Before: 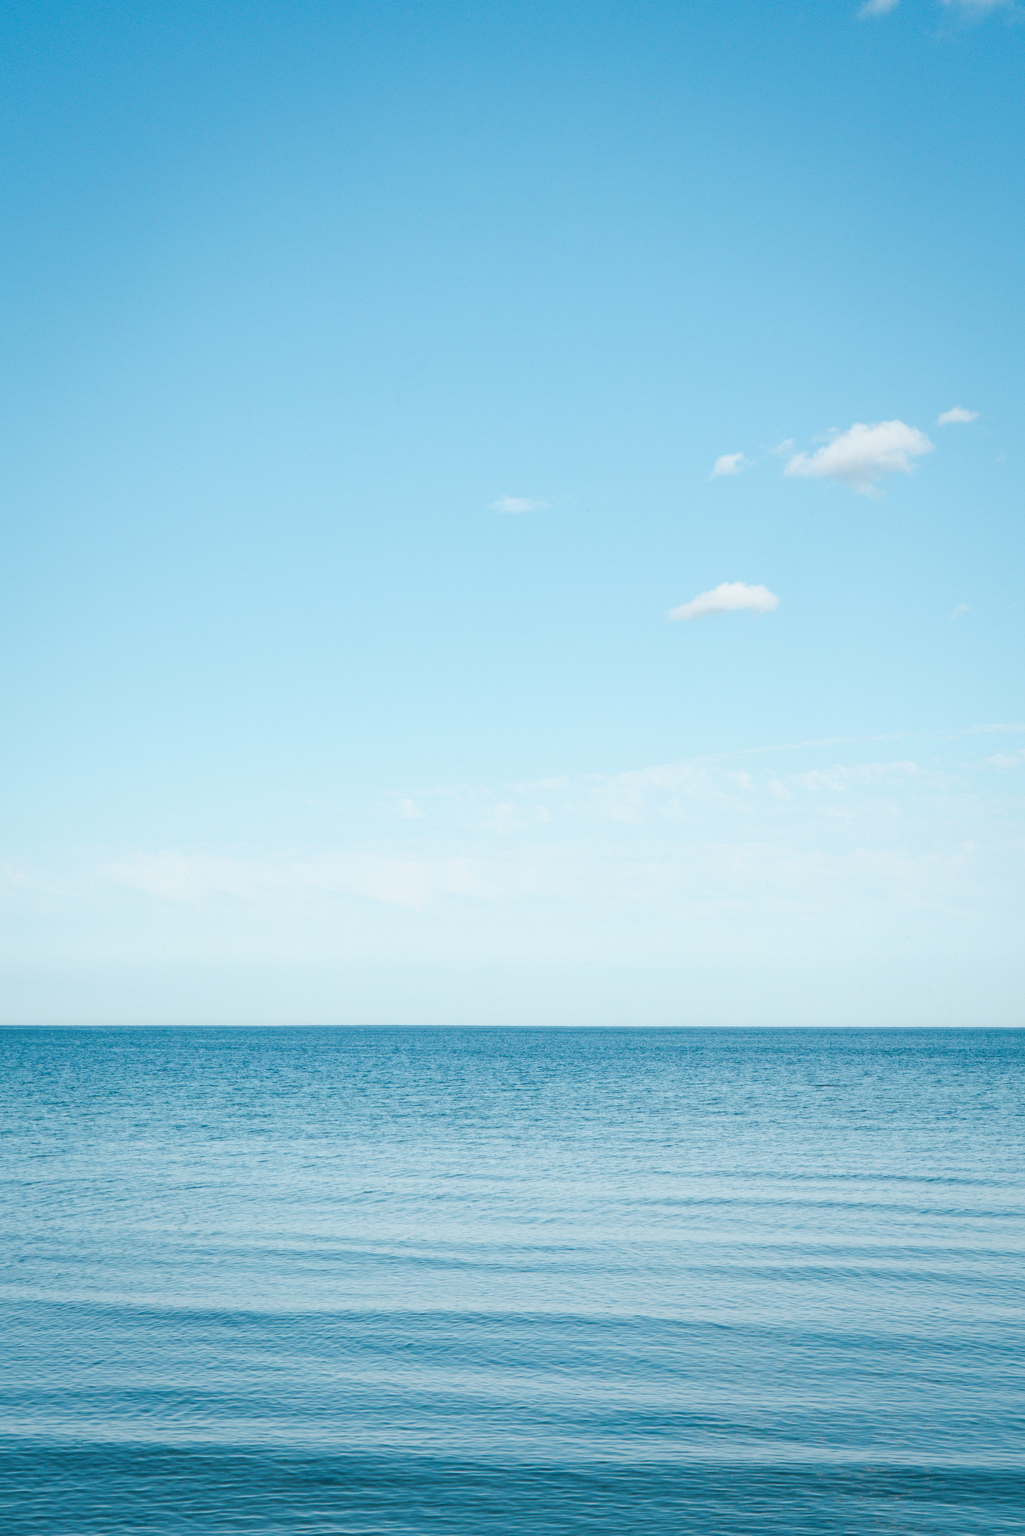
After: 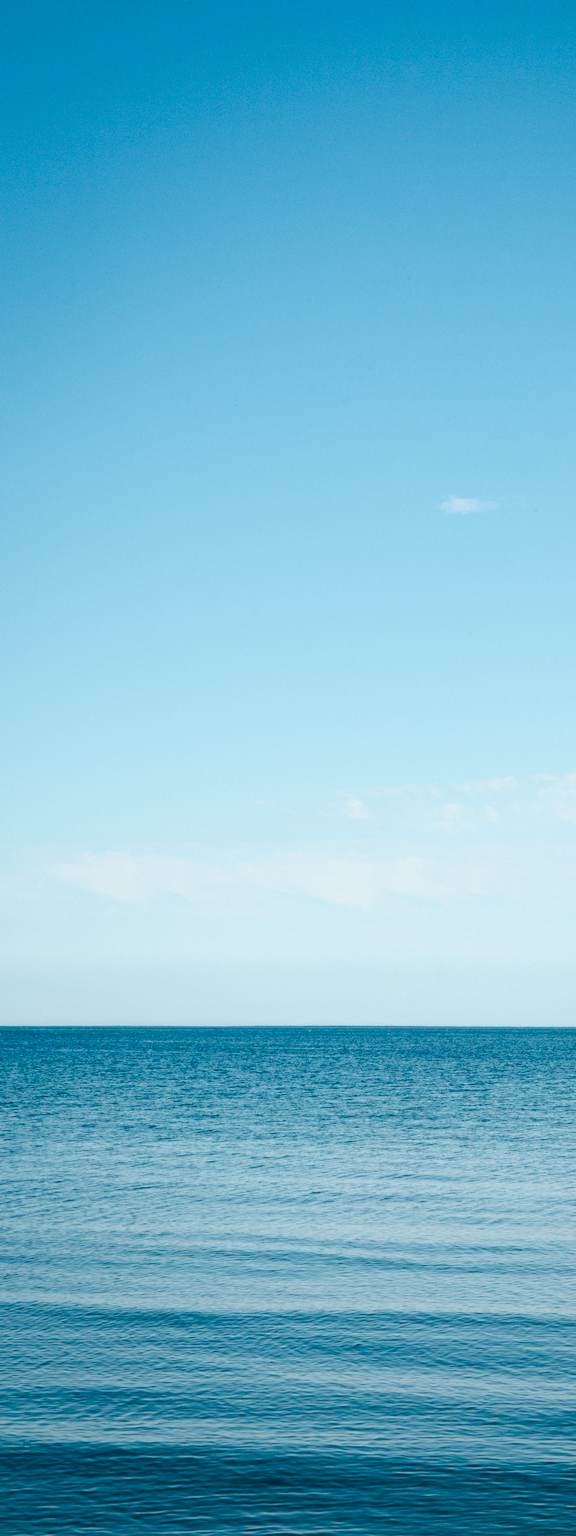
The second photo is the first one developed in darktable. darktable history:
crop: left 5.114%, right 38.589%
contrast brightness saturation: contrast 0.13, brightness -0.24, saturation 0.14
